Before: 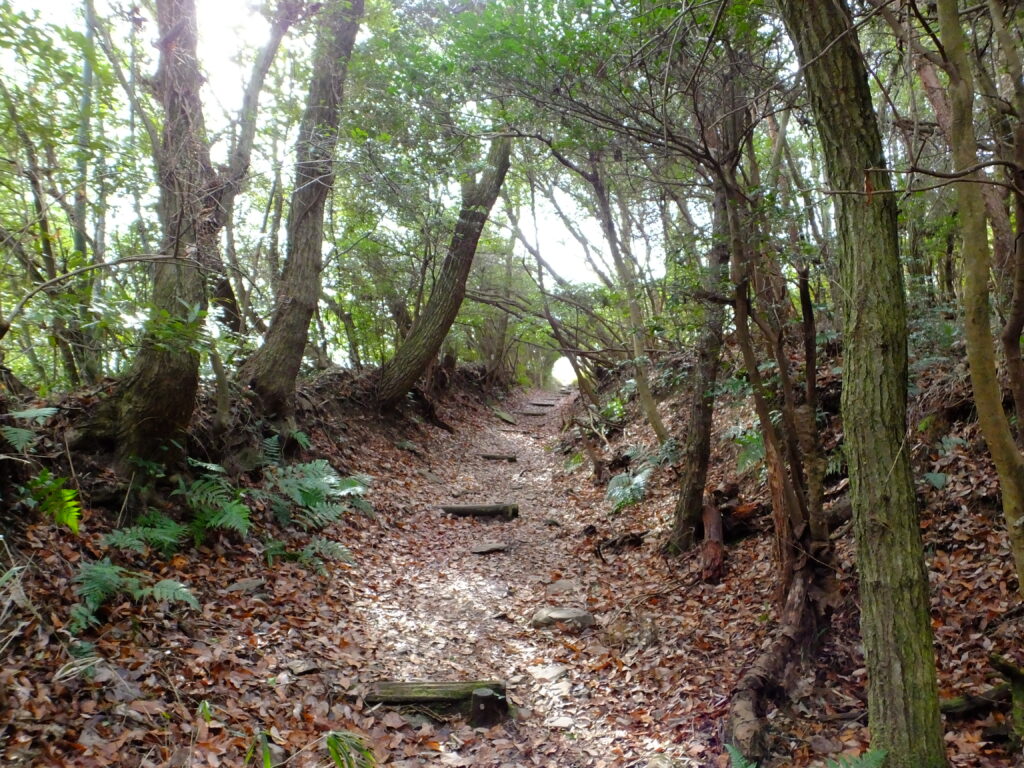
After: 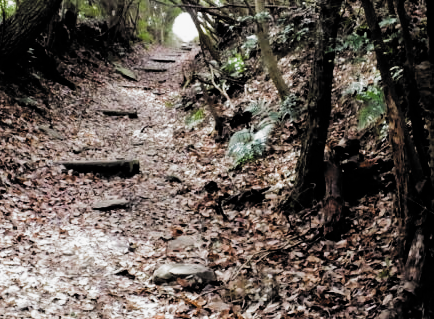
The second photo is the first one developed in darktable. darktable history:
crop: left 37.04%, top 44.833%, right 20.551%, bottom 13.55%
filmic rgb: black relative exposure -5.06 EV, white relative exposure 3.99 EV, hardness 2.88, contrast 1.406, highlights saturation mix -31.43%, add noise in highlights 0.002, preserve chrominance luminance Y, color science v3 (2019), use custom middle-gray values true, contrast in highlights soft
tone equalizer: -8 EV -0.436 EV, -7 EV -0.386 EV, -6 EV -0.355 EV, -5 EV -0.19 EV, -3 EV 0.237 EV, -2 EV 0.327 EV, -1 EV 0.407 EV, +0 EV 0.407 EV, edges refinement/feathering 500, mask exposure compensation -1.57 EV, preserve details no
